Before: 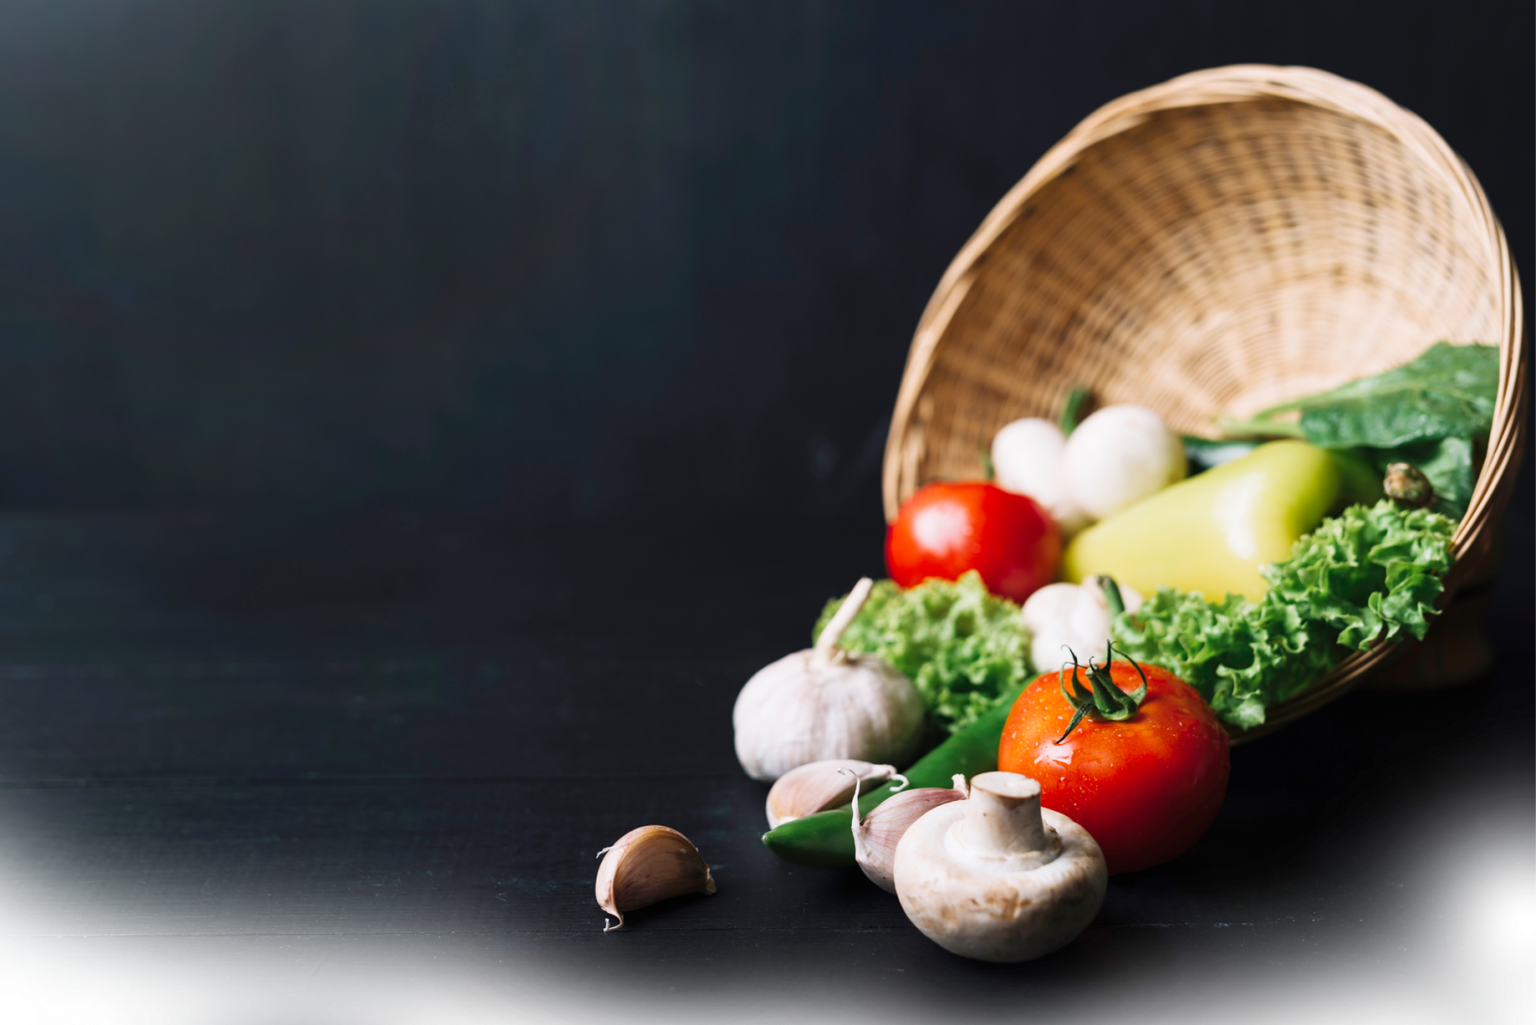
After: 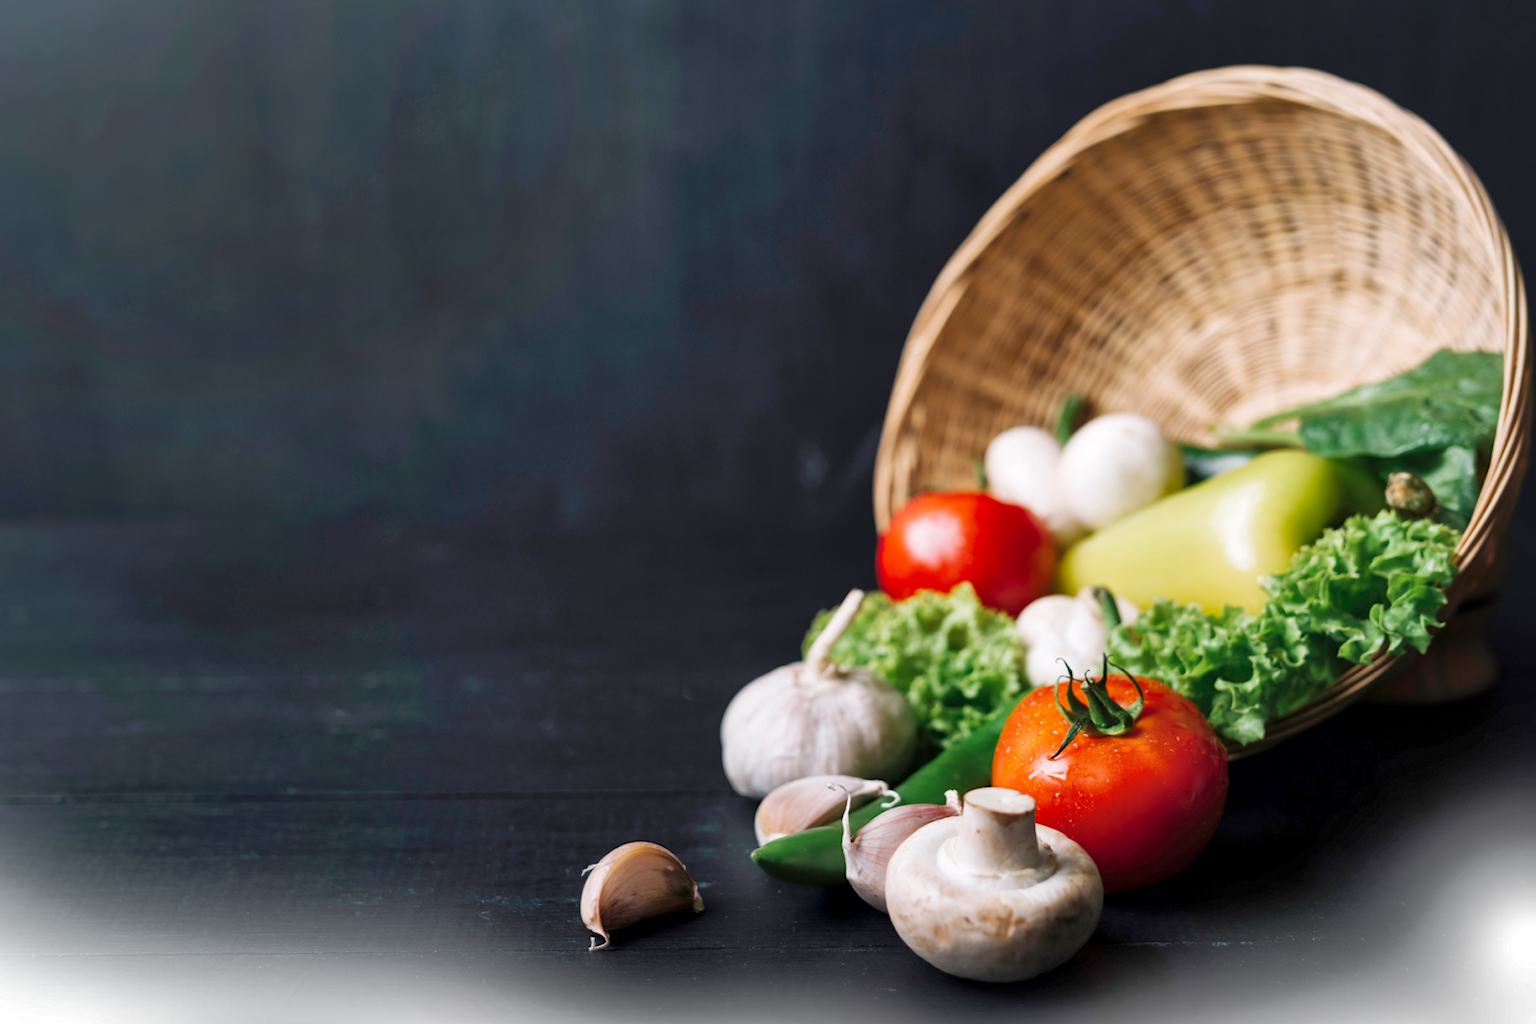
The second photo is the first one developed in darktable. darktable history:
local contrast: mode bilateral grid, contrast 20, coarseness 50, detail 141%, midtone range 0.2
shadows and highlights: on, module defaults
crop: left 1.743%, right 0.268%, bottom 2.011%
